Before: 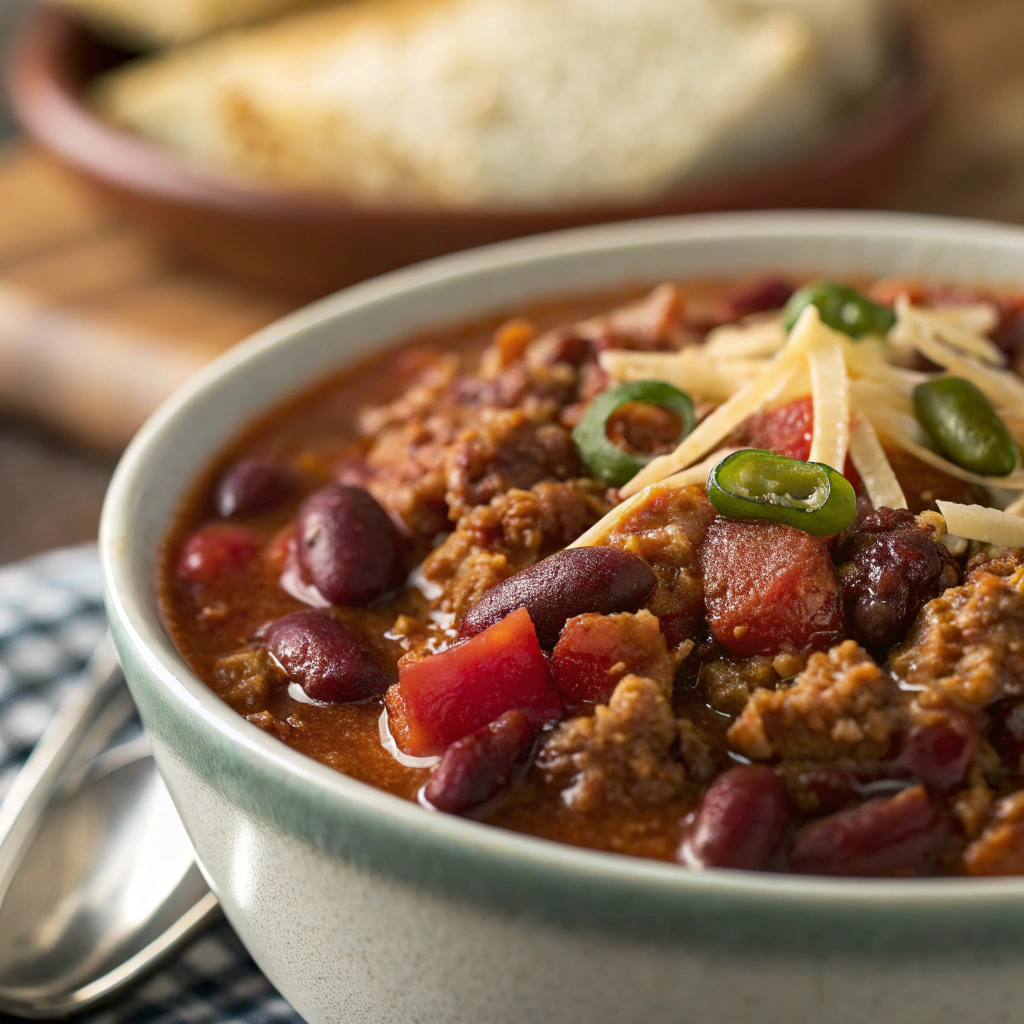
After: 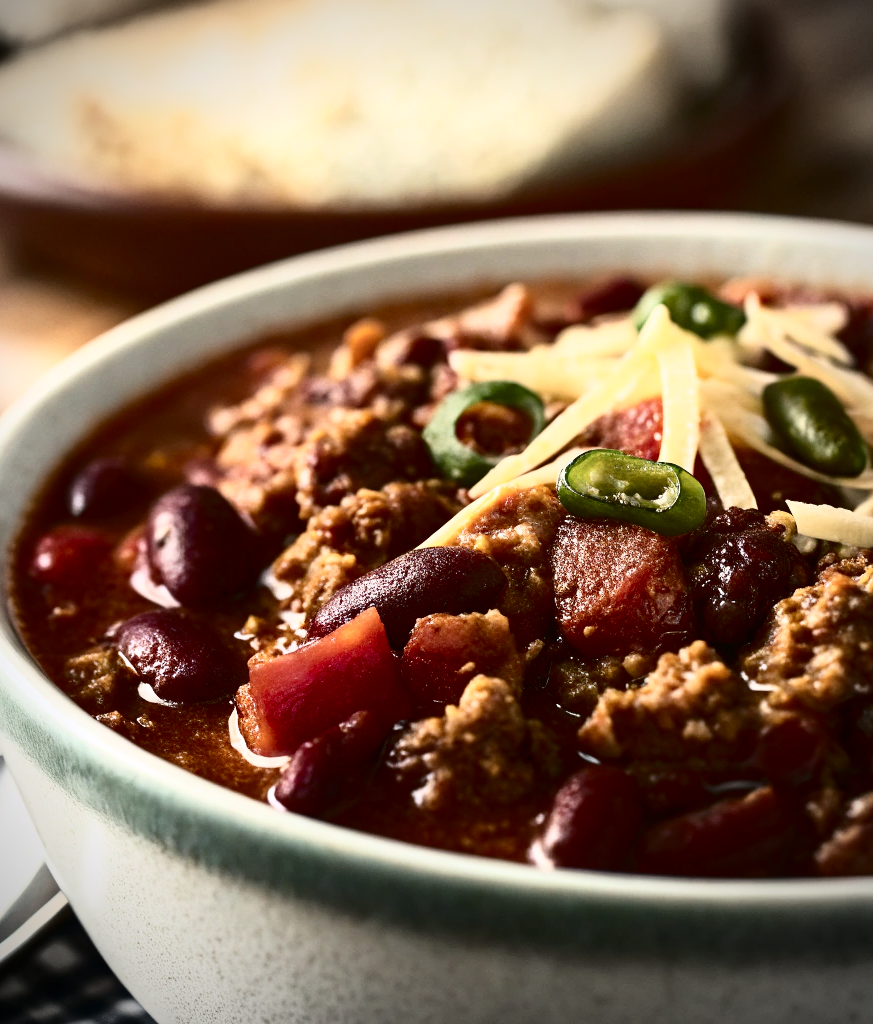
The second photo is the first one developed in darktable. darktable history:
vignetting: brightness -0.625, saturation -0.676
crop and rotate: left 14.735%
tone curve: curves: ch0 [(0, 0) (0.003, 0.003) (0.011, 0.006) (0.025, 0.012) (0.044, 0.02) (0.069, 0.023) (0.1, 0.029) (0.136, 0.037) (0.177, 0.058) (0.224, 0.084) (0.277, 0.137) (0.335, 0.209) (0.399, 0.336) (0.468, 0.478) (0.543, 0.63) (0.623, 0.789) (0.709, 0.903) (0.801, 0.967) (0.898, 0.987) (1, 1)], color space Lab, independent channels, preserve colors none
